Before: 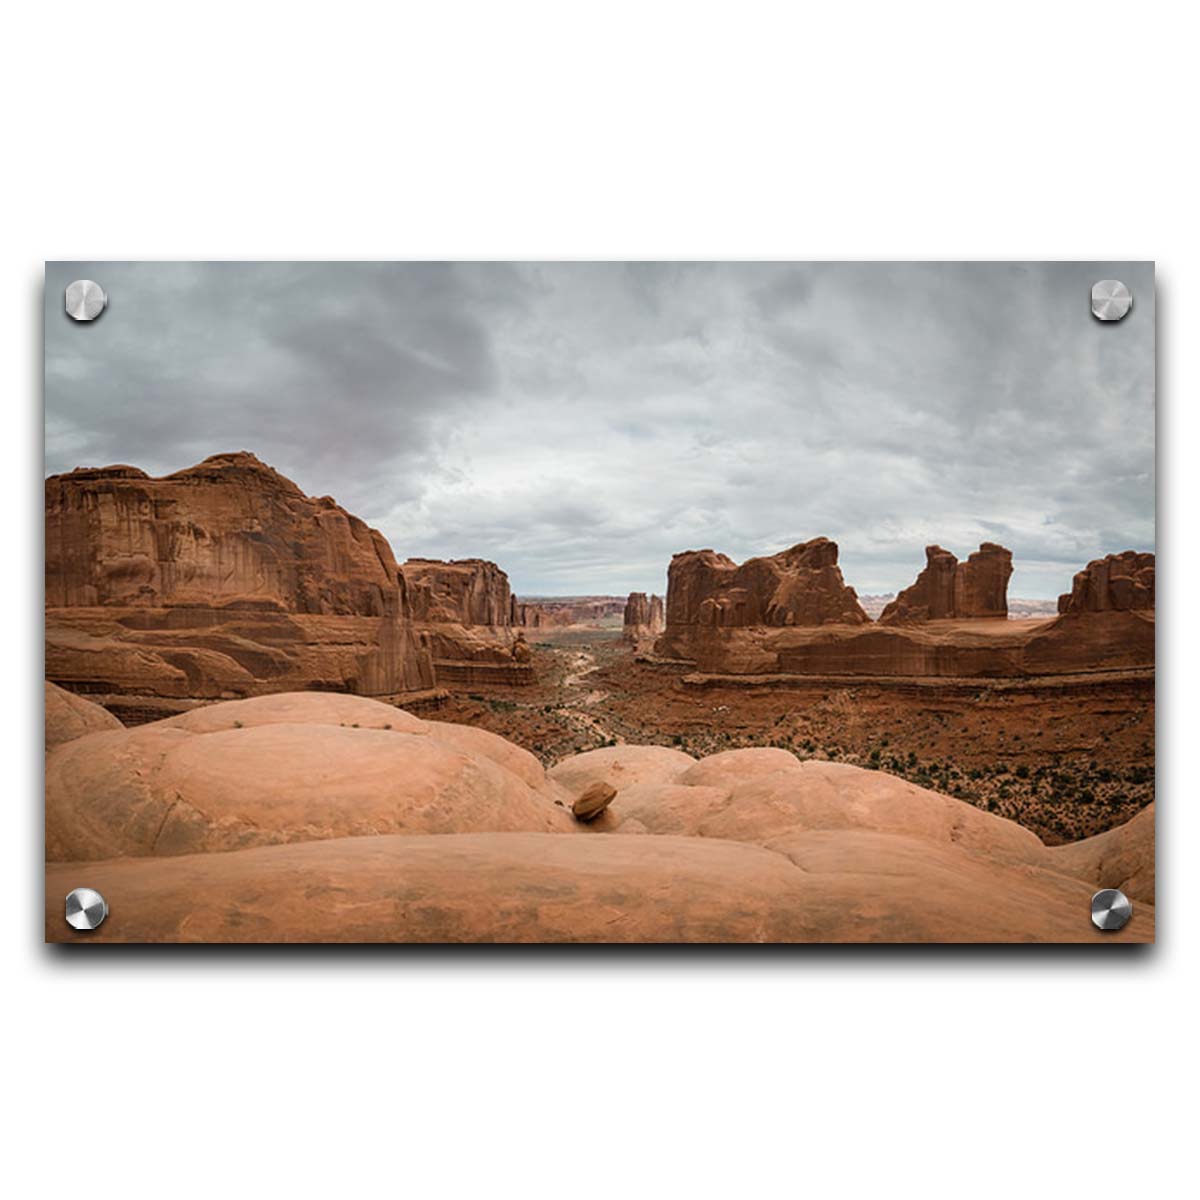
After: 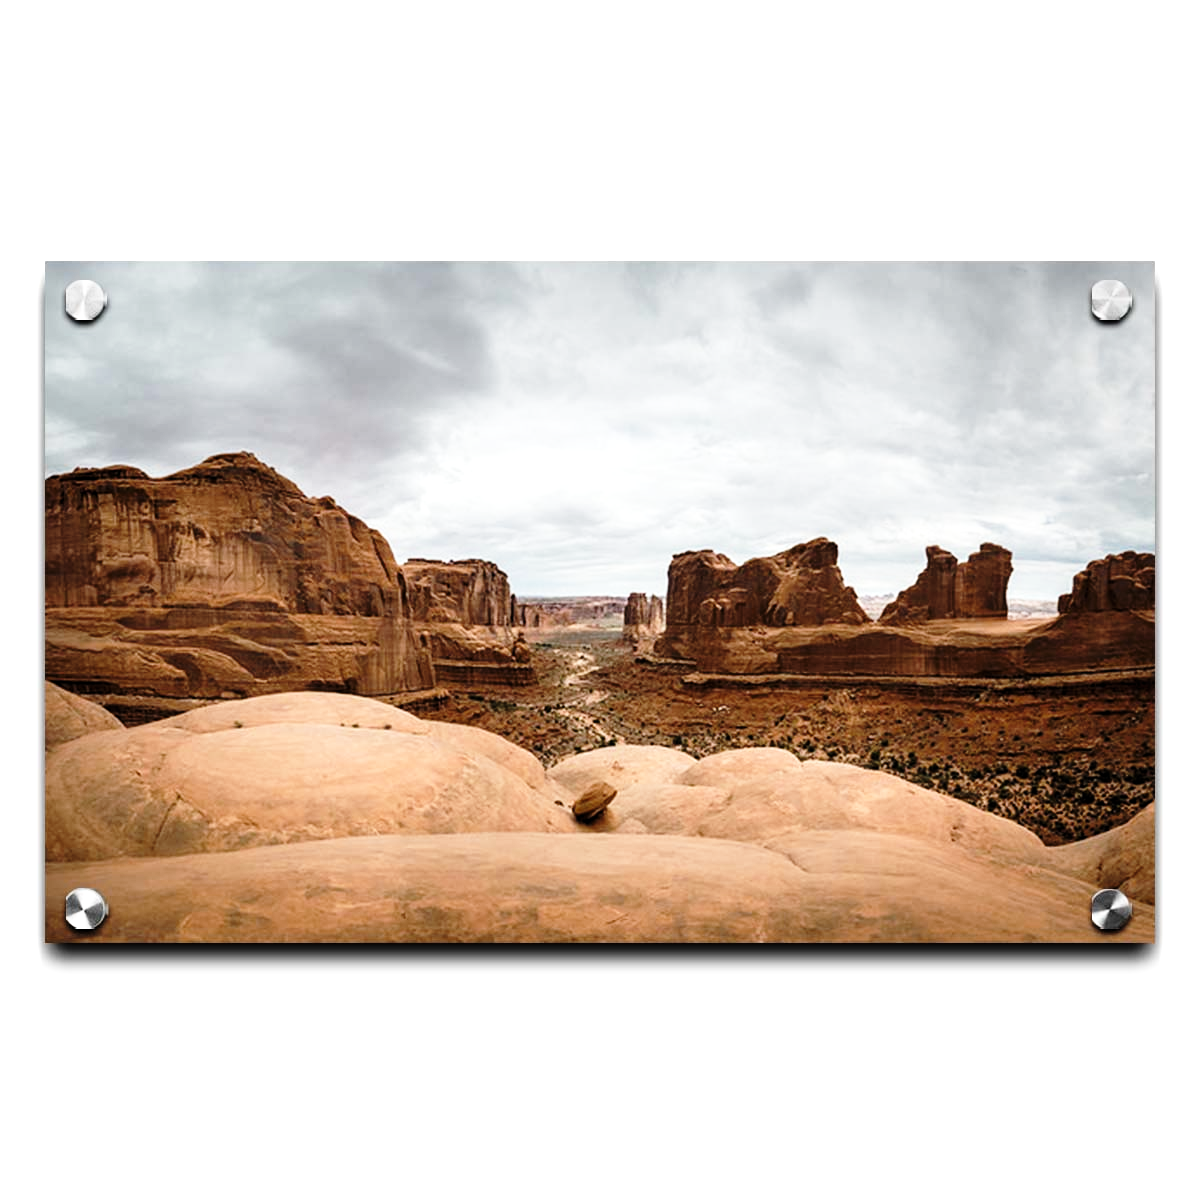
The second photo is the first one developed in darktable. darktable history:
base curve: curves: ch0 [(0, 0) (0.028, 0.03) (0.121, 0.232) (0.46, 0.748) (0.859, 0.968) (1, 1)], preserve colors none
levels: levels [0.029, 0.545, 0.971]
vignetting: fall-off start 93%, fall-off radius 5%, brightness 1, saturation -0.49, automatic ratio true, width/height ratio 1.332, shape 0.04, unbound false
